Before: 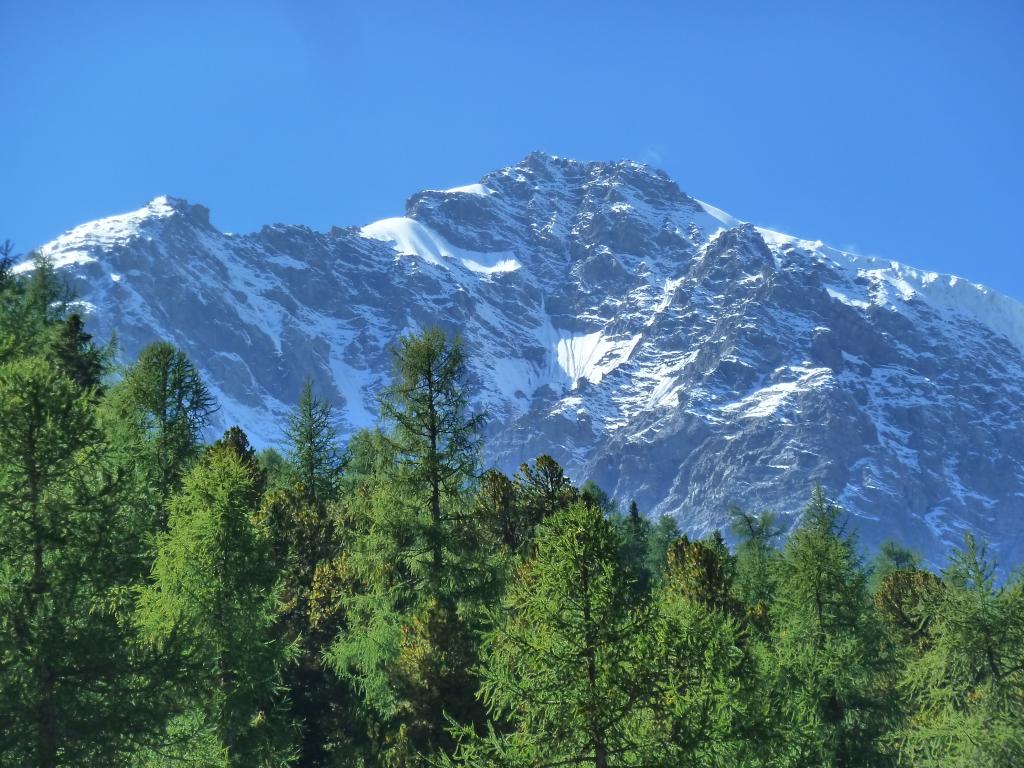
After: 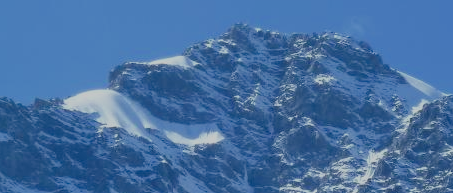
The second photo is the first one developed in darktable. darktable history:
contrast brightness saturation: contrast 0.068, brightness -0.126, saturation 0.051
crop: left 29.06%, top 16.787%, right 26.623%, bottom 58.036%
filmic rgb: black relative exposure -7.12 EV, white relative exposure 5.39 EV, hardness 3.03
